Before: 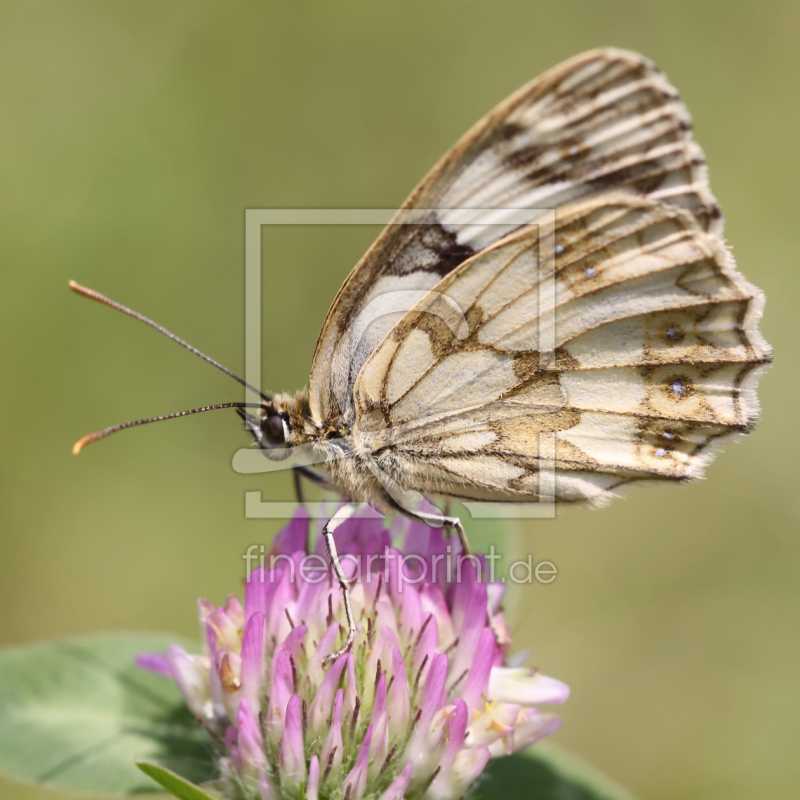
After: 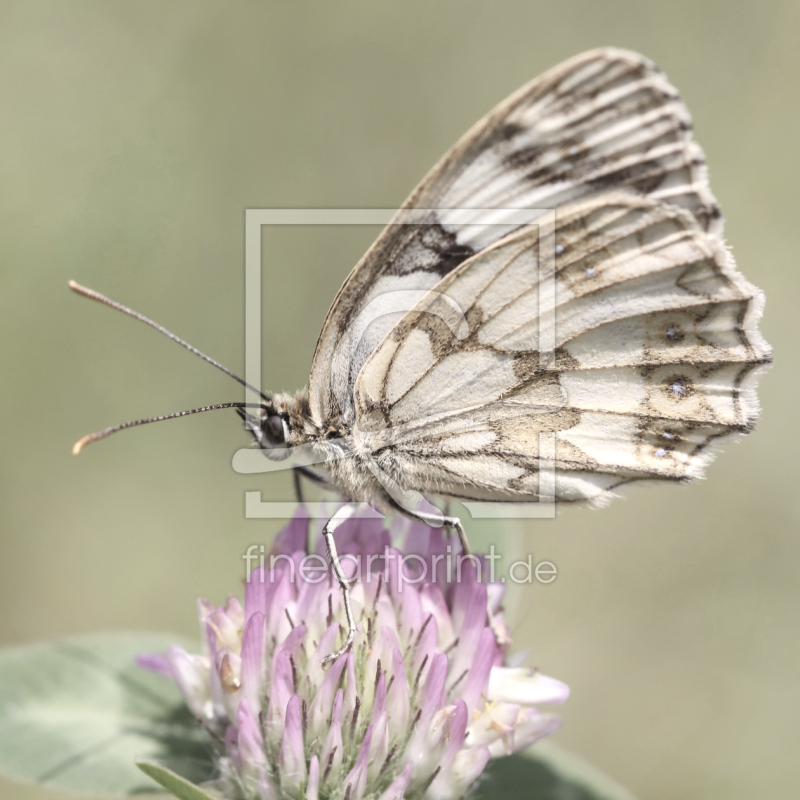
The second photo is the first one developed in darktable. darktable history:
contrast brightness saturation: brightness 0.18, saturation -0.501
local contrast: on, module defaults
